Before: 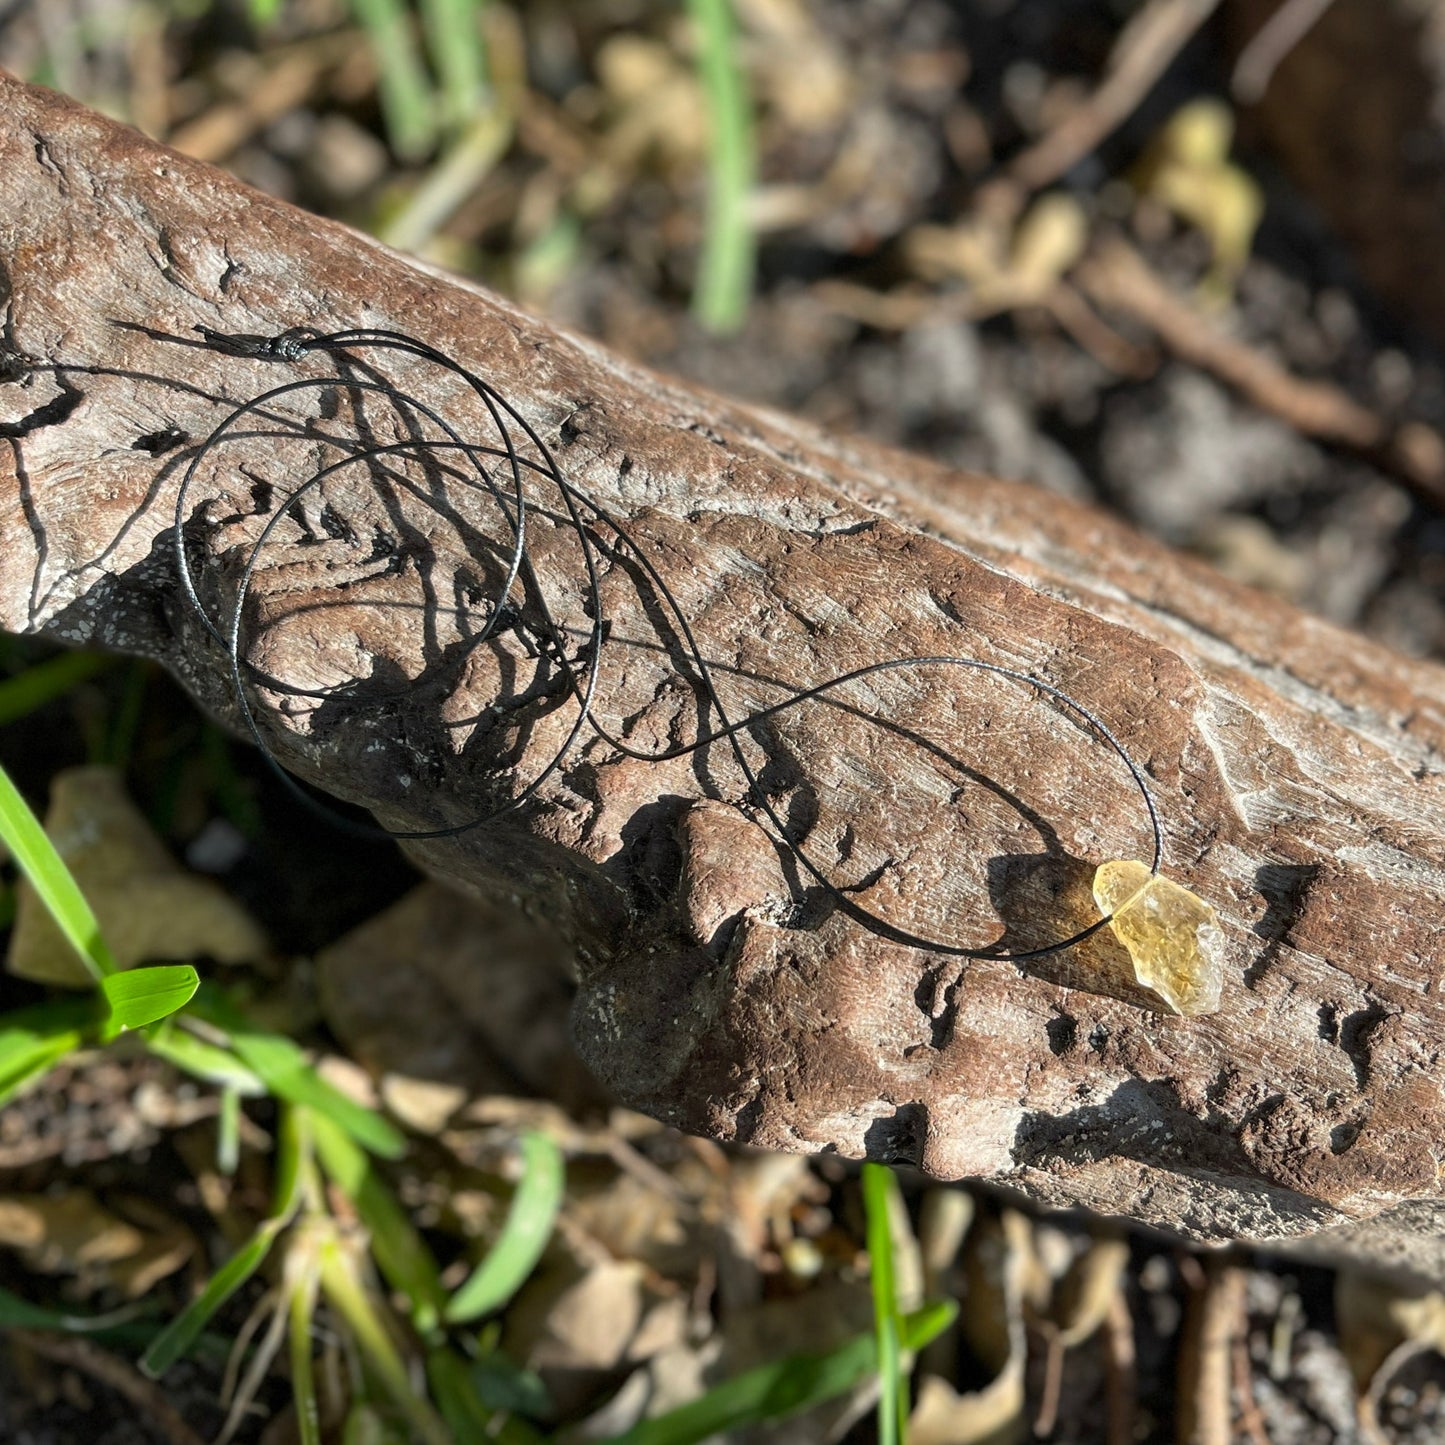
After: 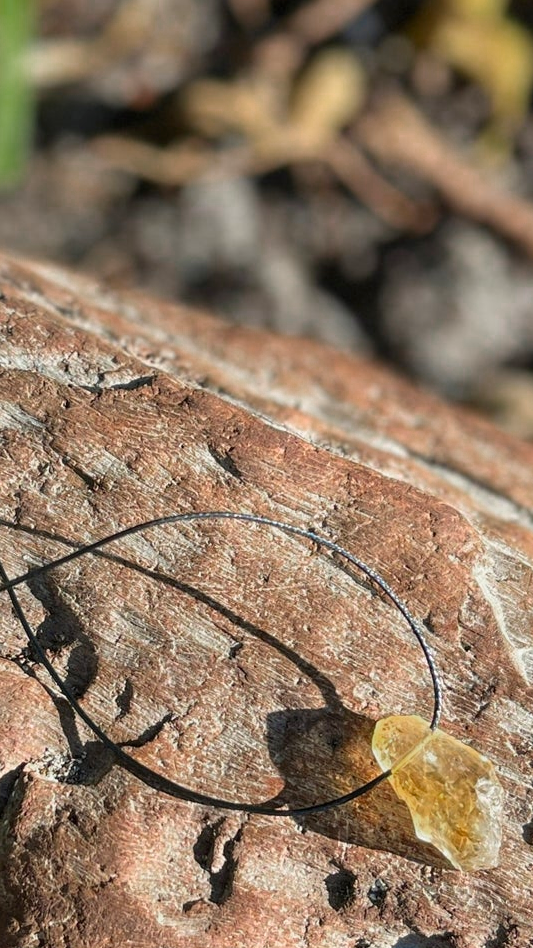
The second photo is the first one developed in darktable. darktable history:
shadows and highlights: shadows 37.27, highlights -28.18, soften with gaussian
crop and rotate: left 49.936%, top 10.094%, right 13.136%, bottom 24.256%
color zones: curves: ch0 [(0, 0.553) (0.123, 0.58) (0.23, 0.419) (0.468, 0.155) (0.605, 0.132) (0.723, 0.063) (0.833, 0.172) (0.921, 0.468)]; ch1 [(0.025, 0.645) (0.229, 0.584) (0.326, 0.551) (0.537, 0.446) (0.599, 0.911) (0.708, 1) (0.805, 0.944)]; ch2 [(0.086, 0.468) (0.254, 0.464) (0.638, 0.564) (0.702, 0.592) (0.768, 0.564)]
